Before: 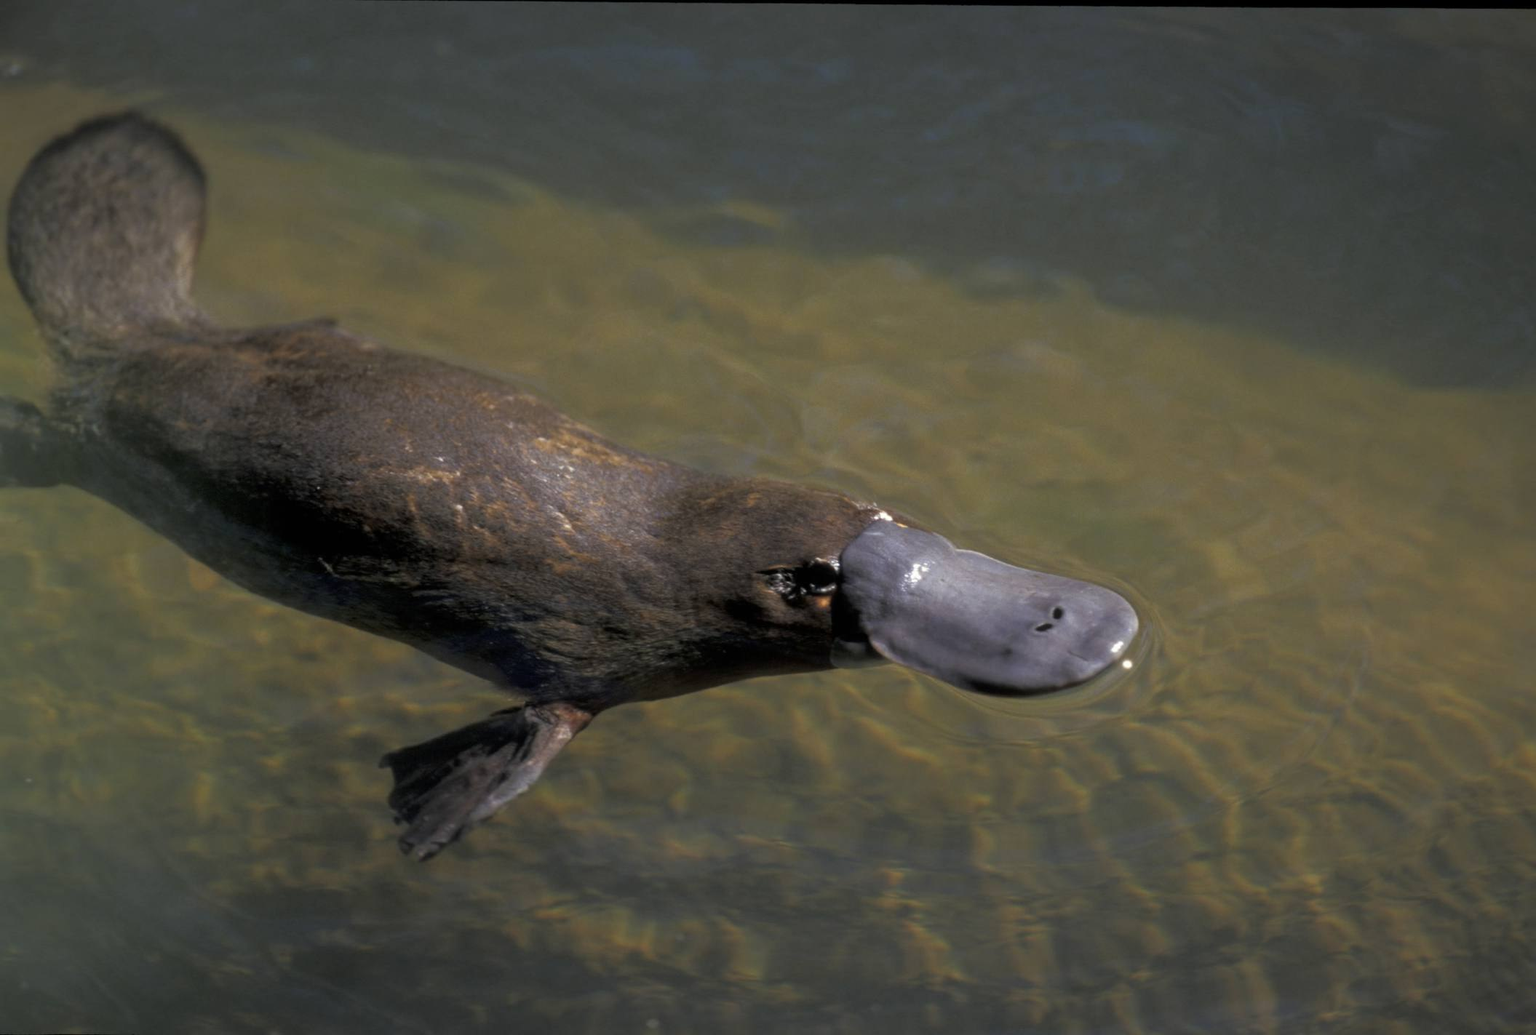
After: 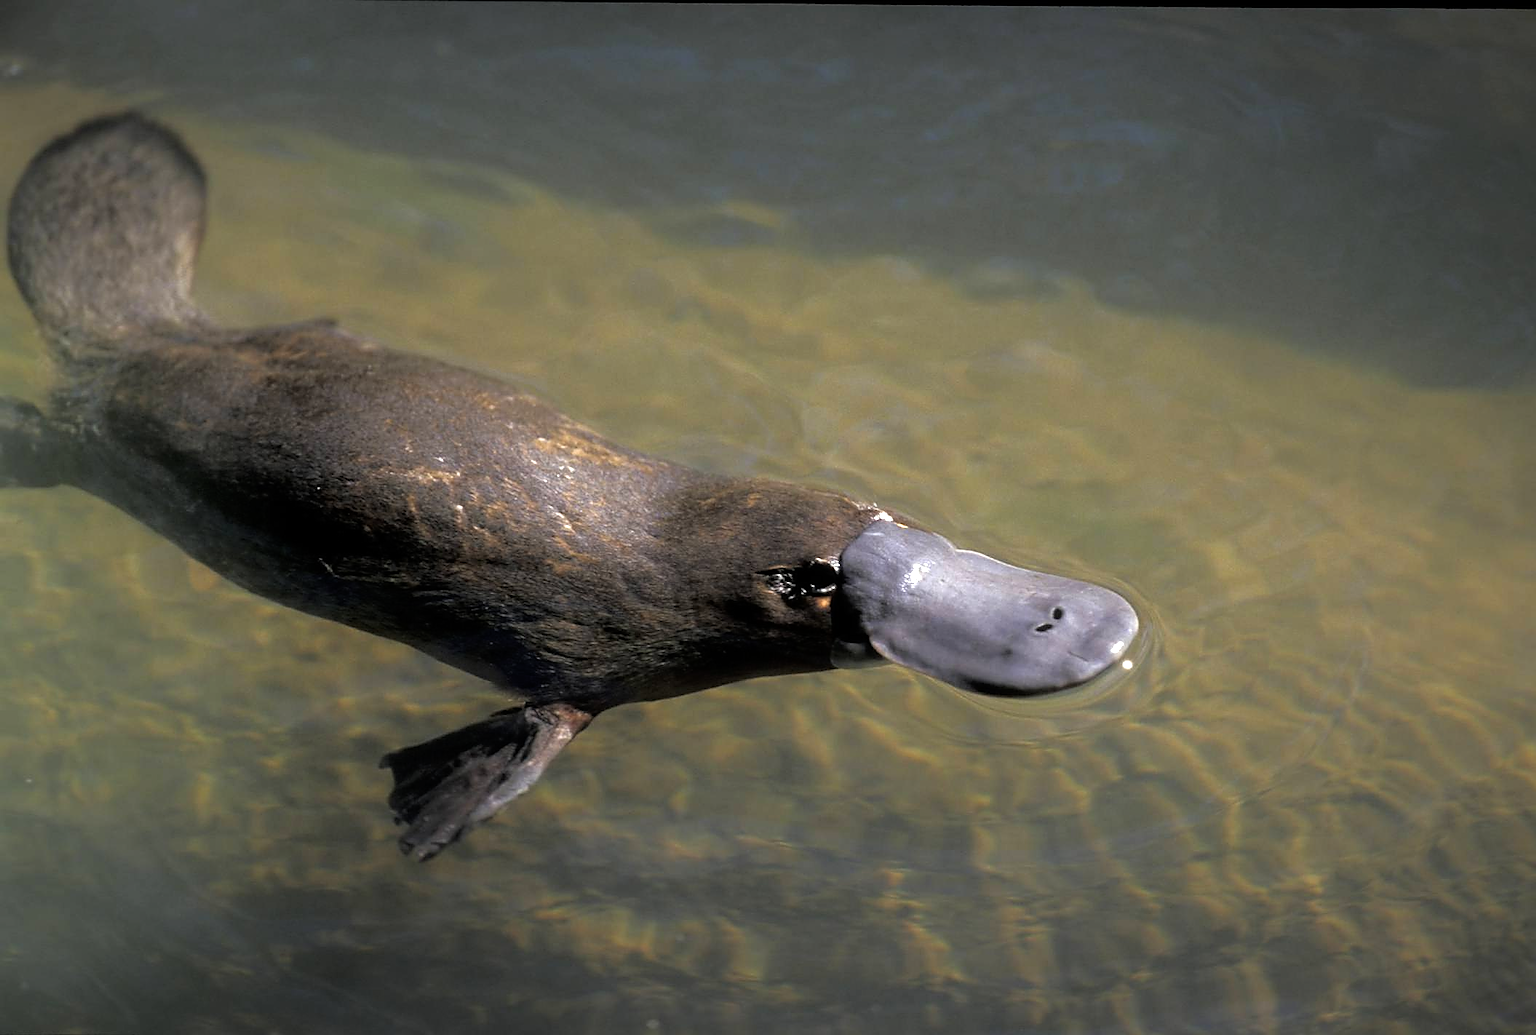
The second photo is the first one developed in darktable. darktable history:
sharpen: radius 1.388, amount 1.26, threshold 0.651
tone equalizer: -8 EV -1.12 EV, -7 EV -0.99 EV, -6 EV -0.902 EV, -5 EV -0.605 EV, -3 EV 0.603 EV, -2 EV 0.863 EV, -1 EV 1 EV, +0 EV 1.07 EV
